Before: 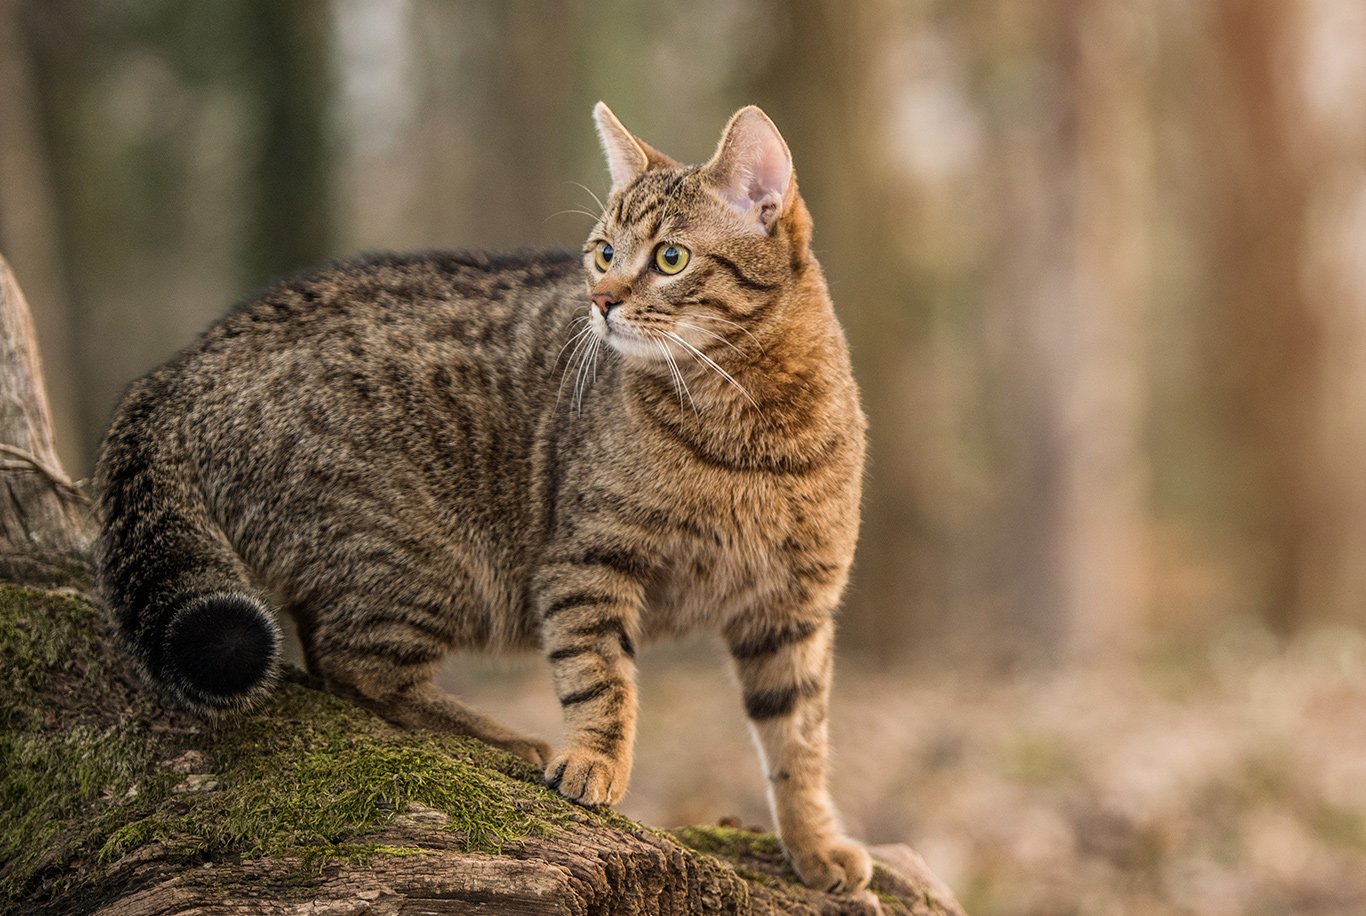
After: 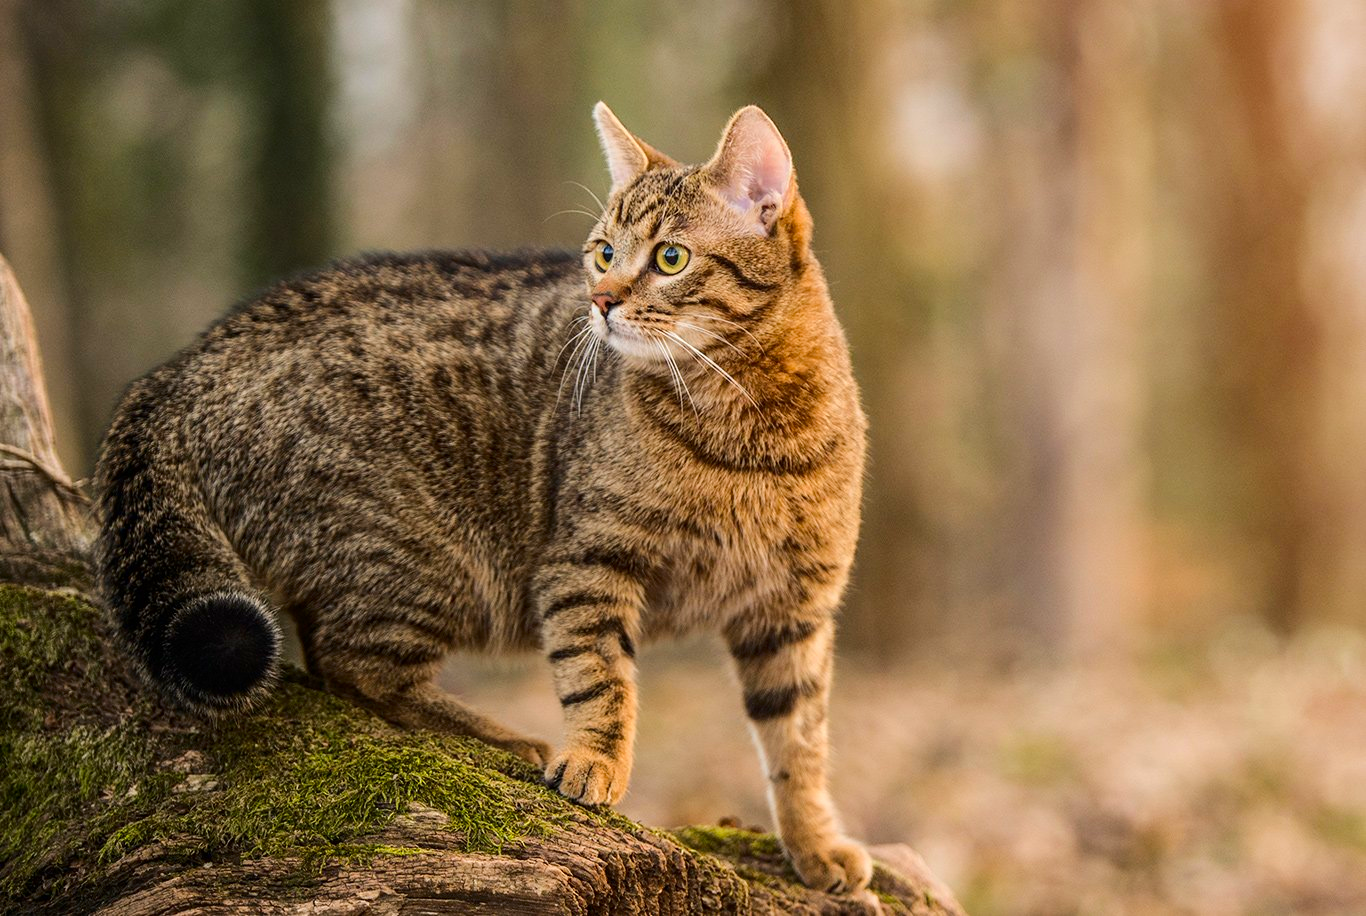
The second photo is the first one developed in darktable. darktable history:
contrast brightness saturation: contrast 0.127, brightness -0.051, saturation 0.158
levels: mode automatic, levels [0.055, 0.477, 0.9]
color balance rgb: linear chroma grading › shadows -8.031%, linear chroma grading › global chroma 9.787%, perceptual saturation grading › global saturation 0.419%, perceptual brilliance grading › mid-tones 10.27%, perceptual brilliance grading › shadows 14.76%, global vibrance 6.075%
